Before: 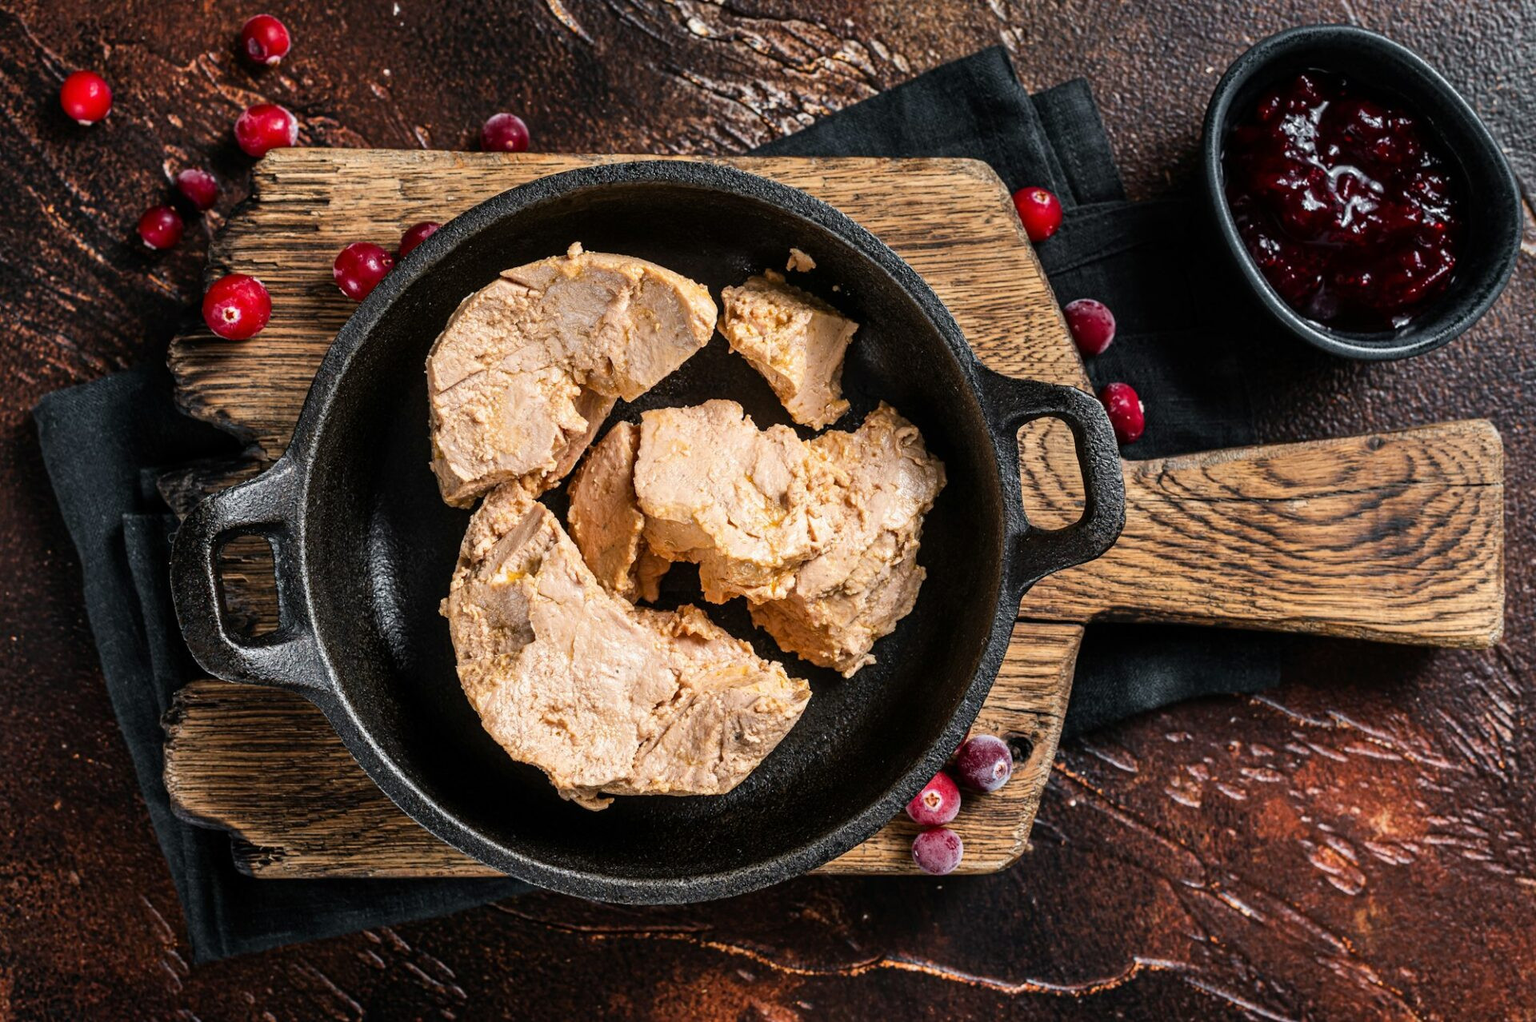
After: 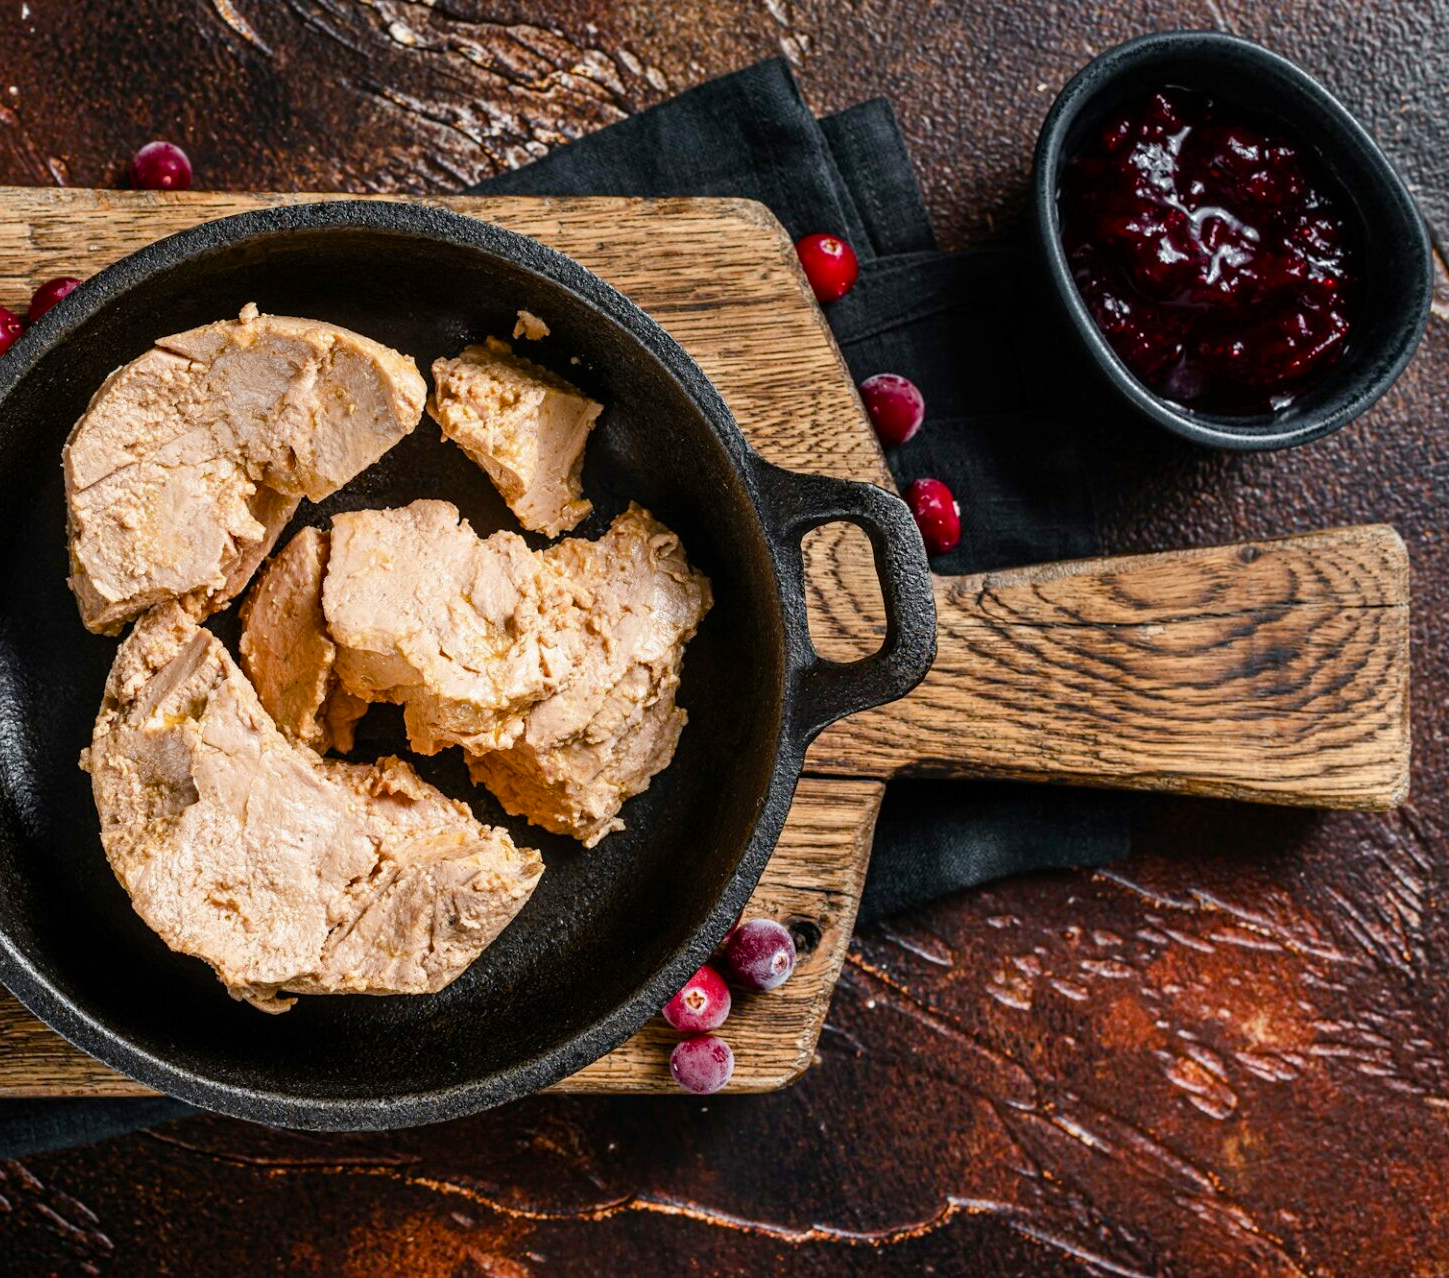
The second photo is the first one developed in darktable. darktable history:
color balance rgb: perceptual saturation grading › global saturation 13.558%, perceptual saturation grading › highlights -25.262%, perceptual saturation grading › shadows 29.845%
crop and rotate: left 24.487%
